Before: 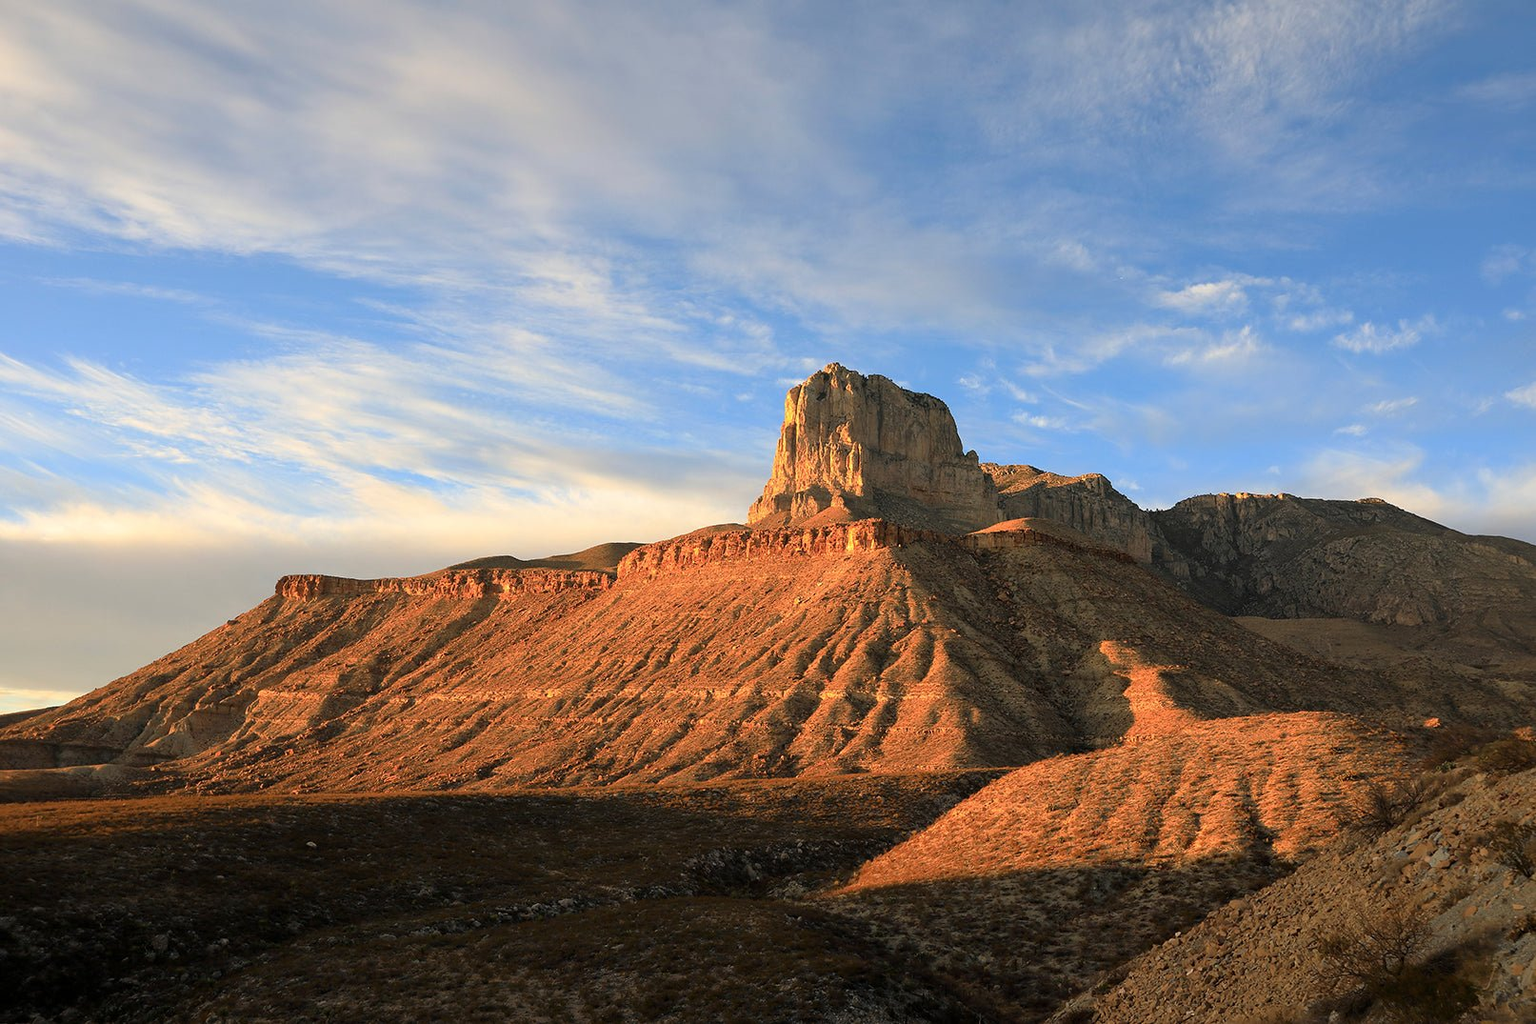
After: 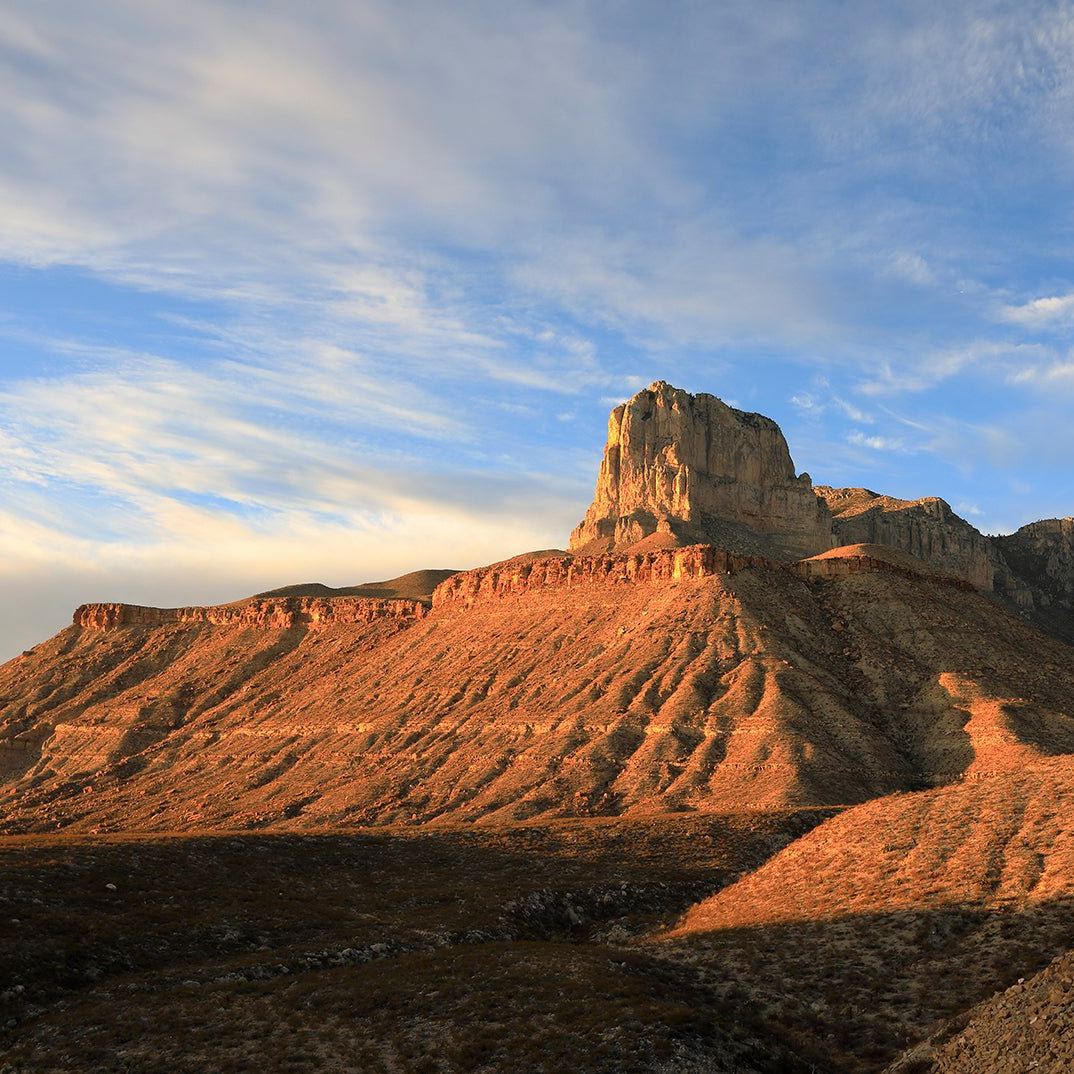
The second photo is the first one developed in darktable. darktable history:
color correction: highlights b* -0.002
crop and rotate: left 13.445%, right 19.927%
